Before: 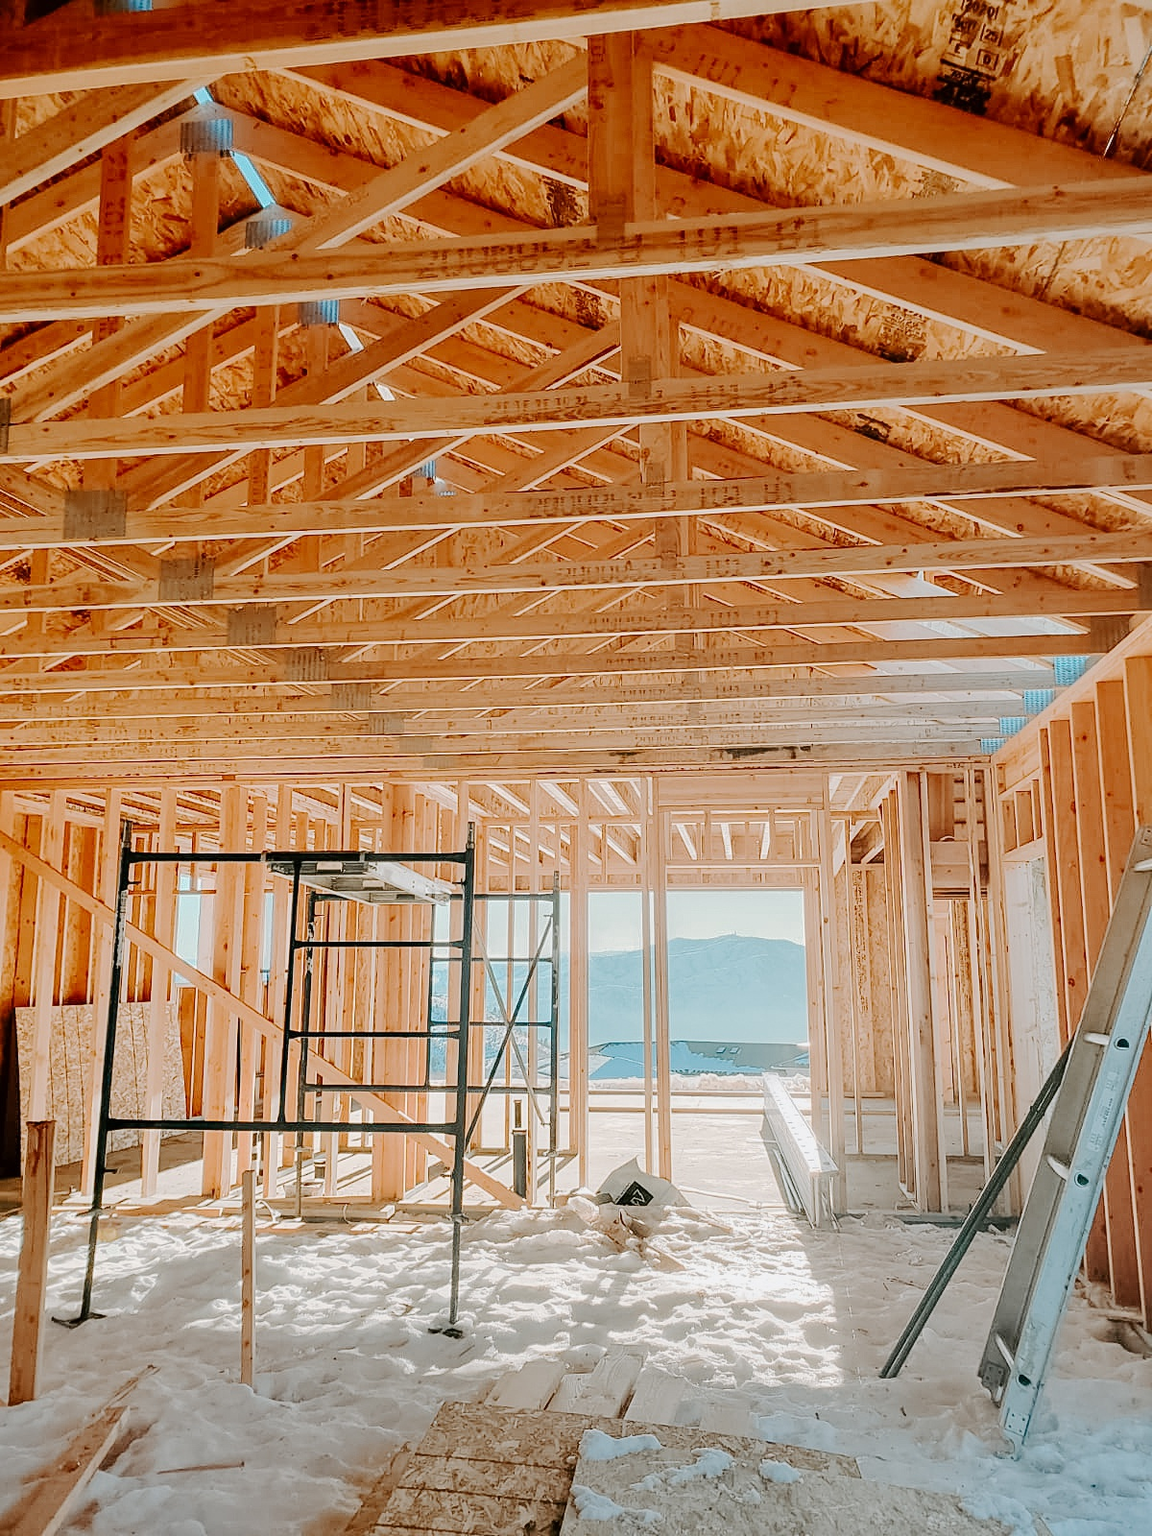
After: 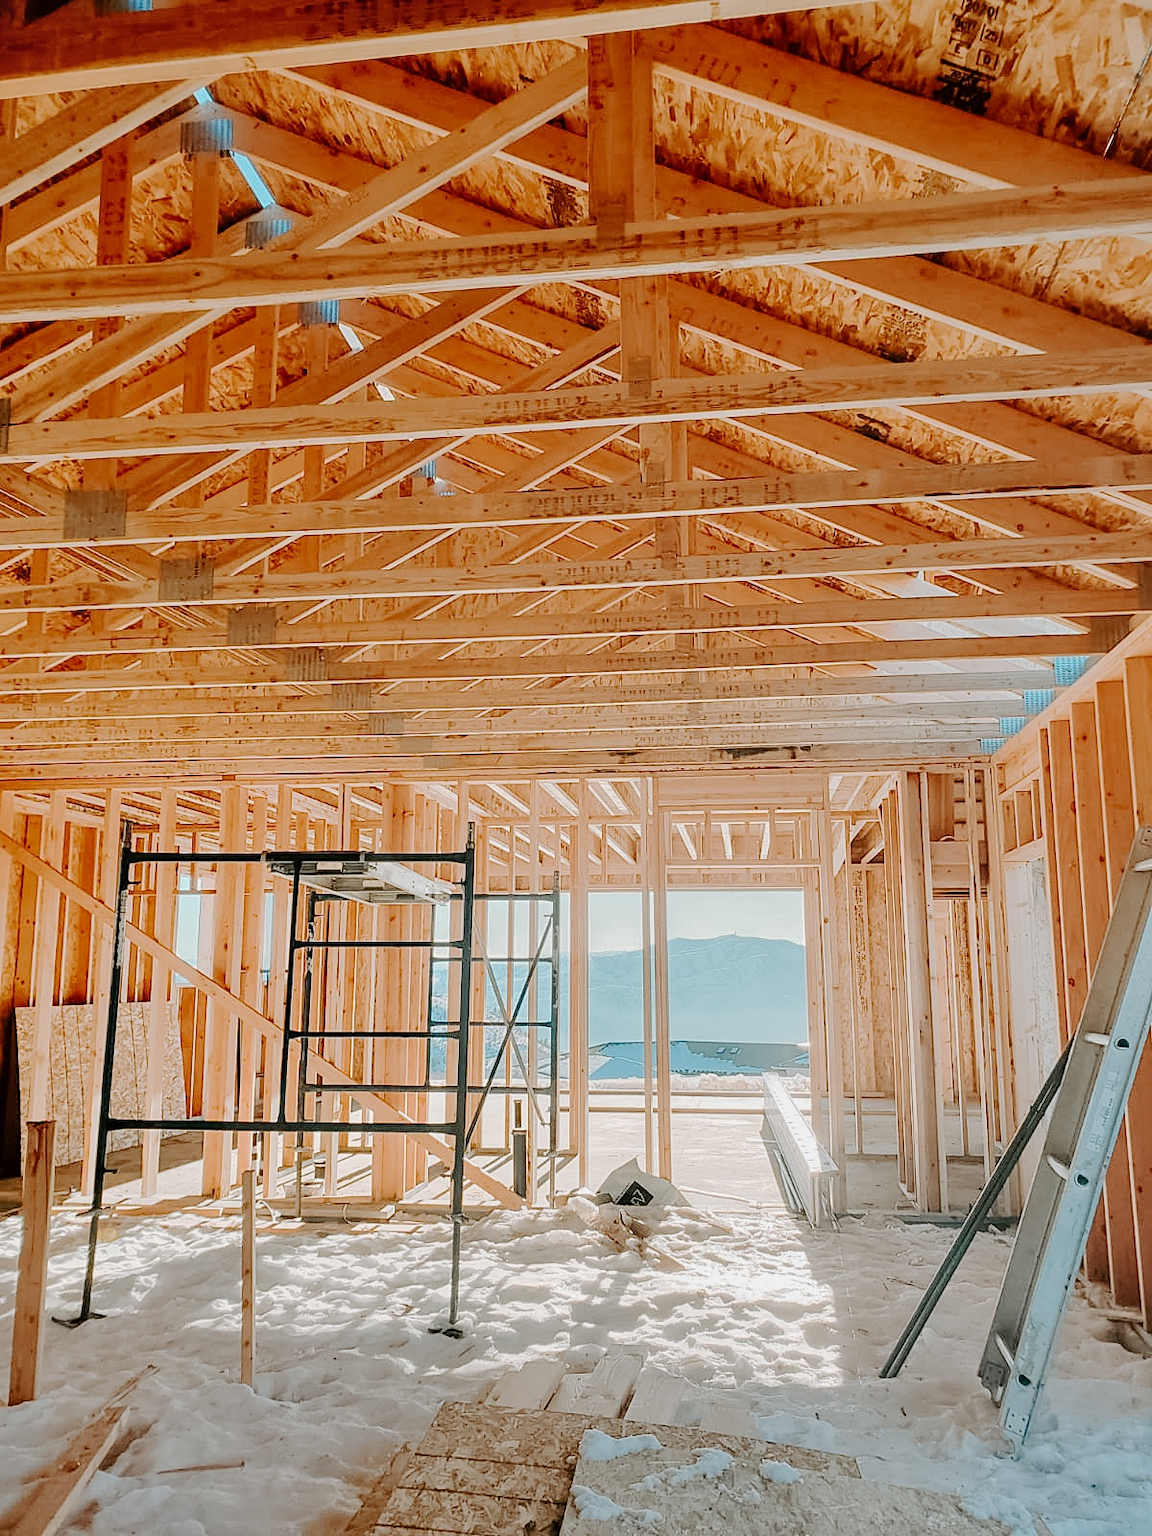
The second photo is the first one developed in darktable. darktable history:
shadows and highlights: shadows 37.38, highlights -26.72, soften with gaussian
